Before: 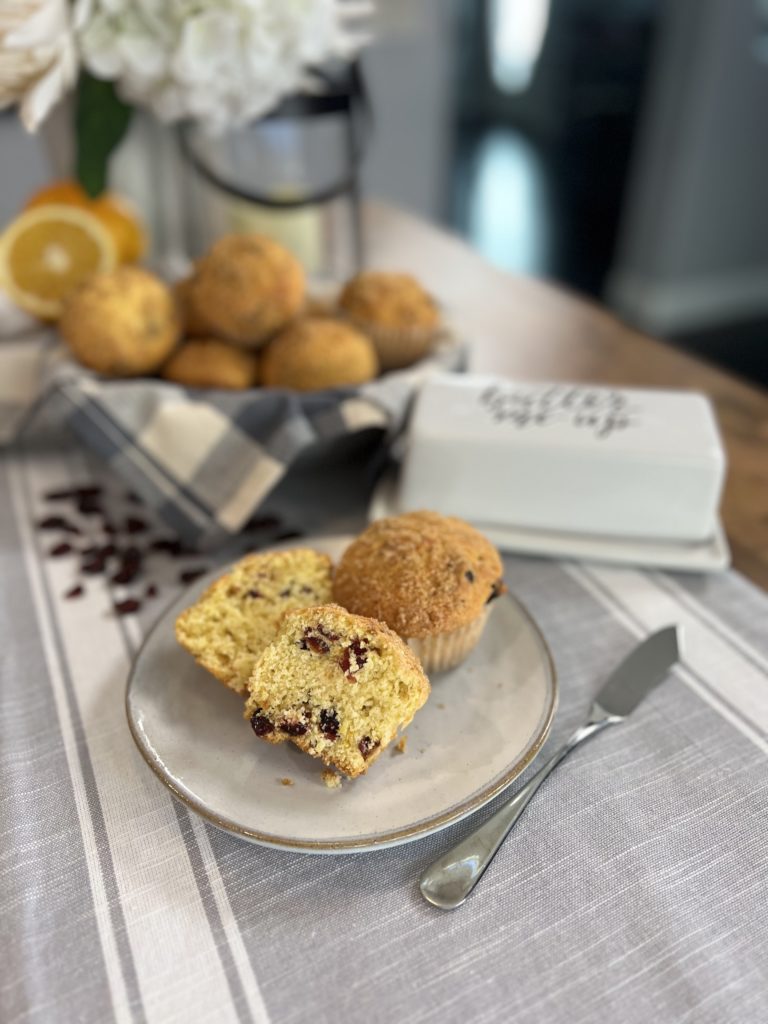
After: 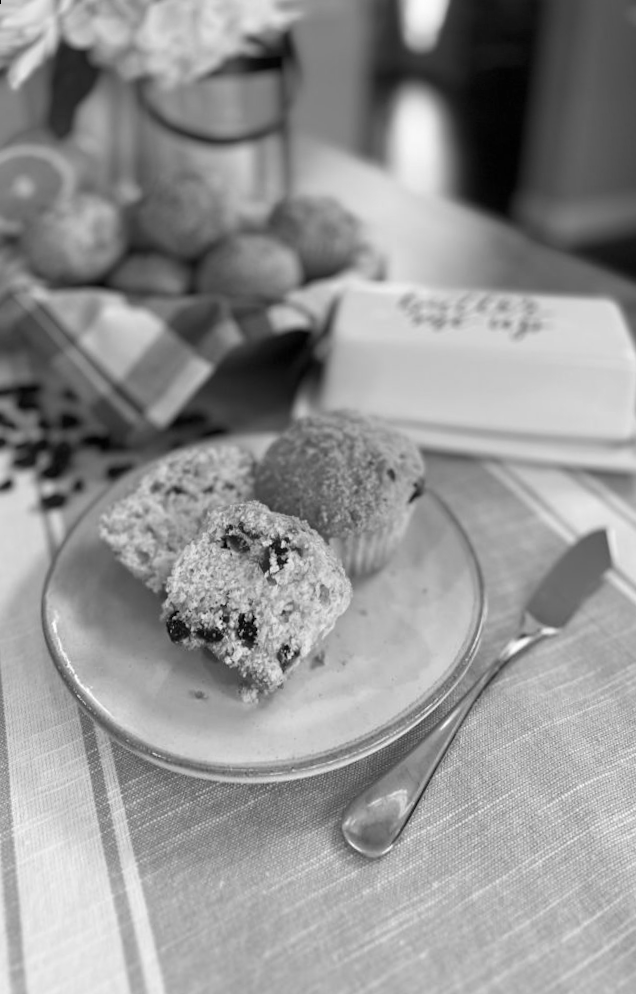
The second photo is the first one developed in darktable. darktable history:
rotate and perspective: rotation 0.72°, lens shift (vertical) -0.352, lens shift (horizontal) -0.051, crop left 0.152, crop right 0.859, crop top 0.019, crop bottom 0.964
monochrome: on, module defaults
color balance rgb: perceptual saturation grading › global saturation 8.89%, saturation formula JzAzBz (2021)
white balance: emerald 1
